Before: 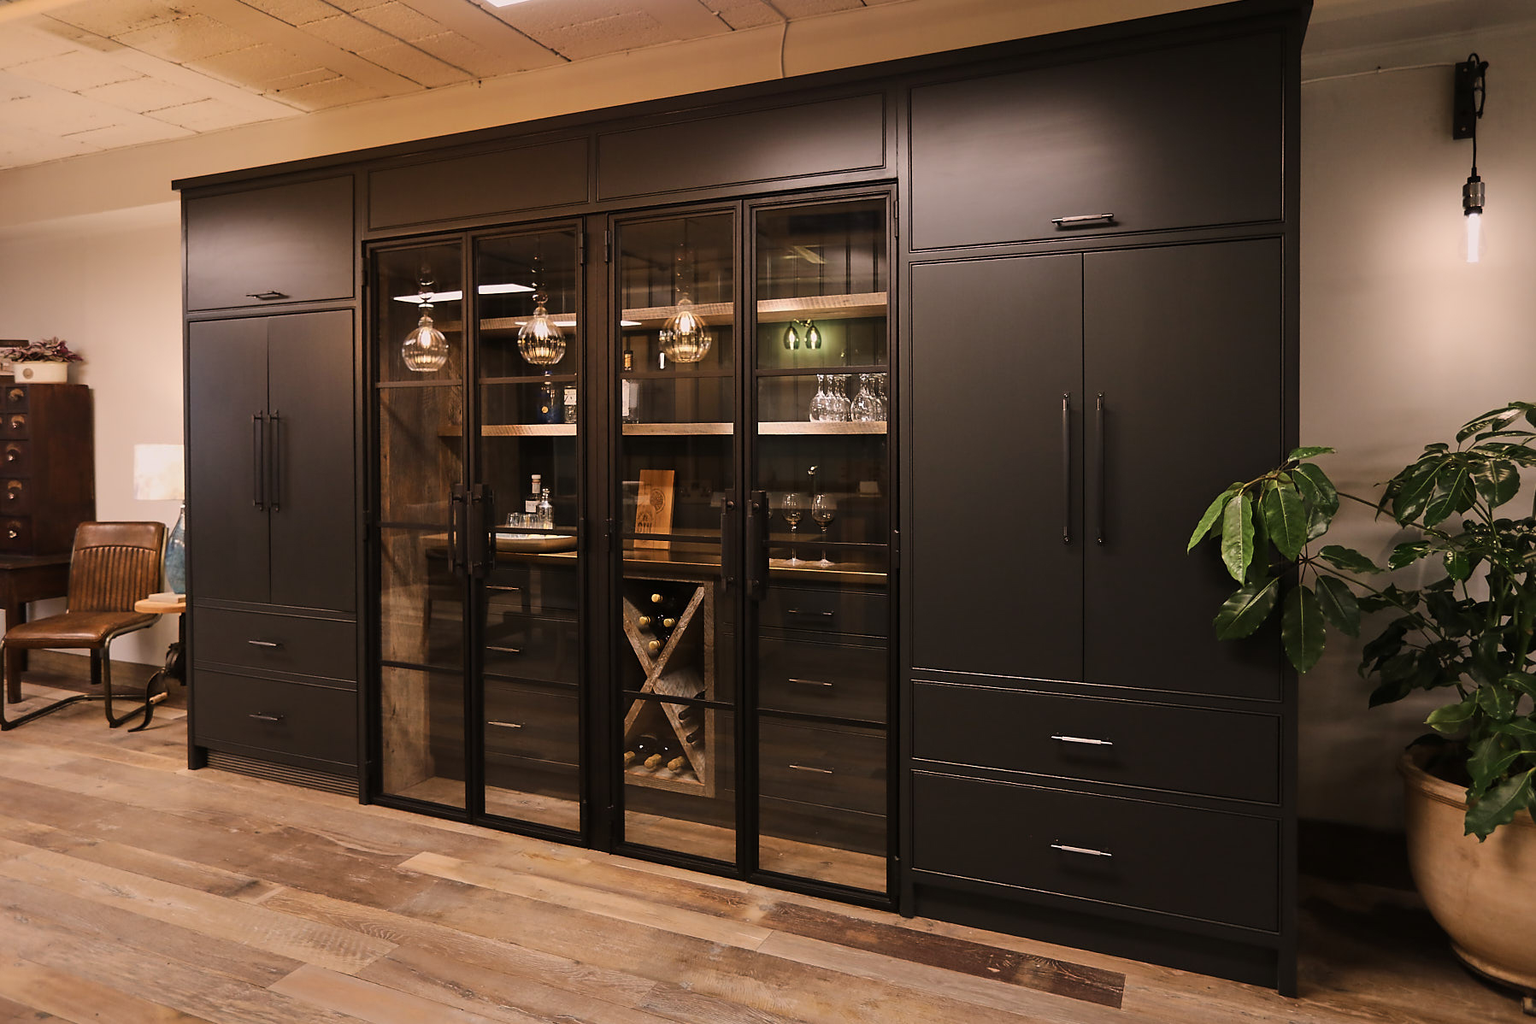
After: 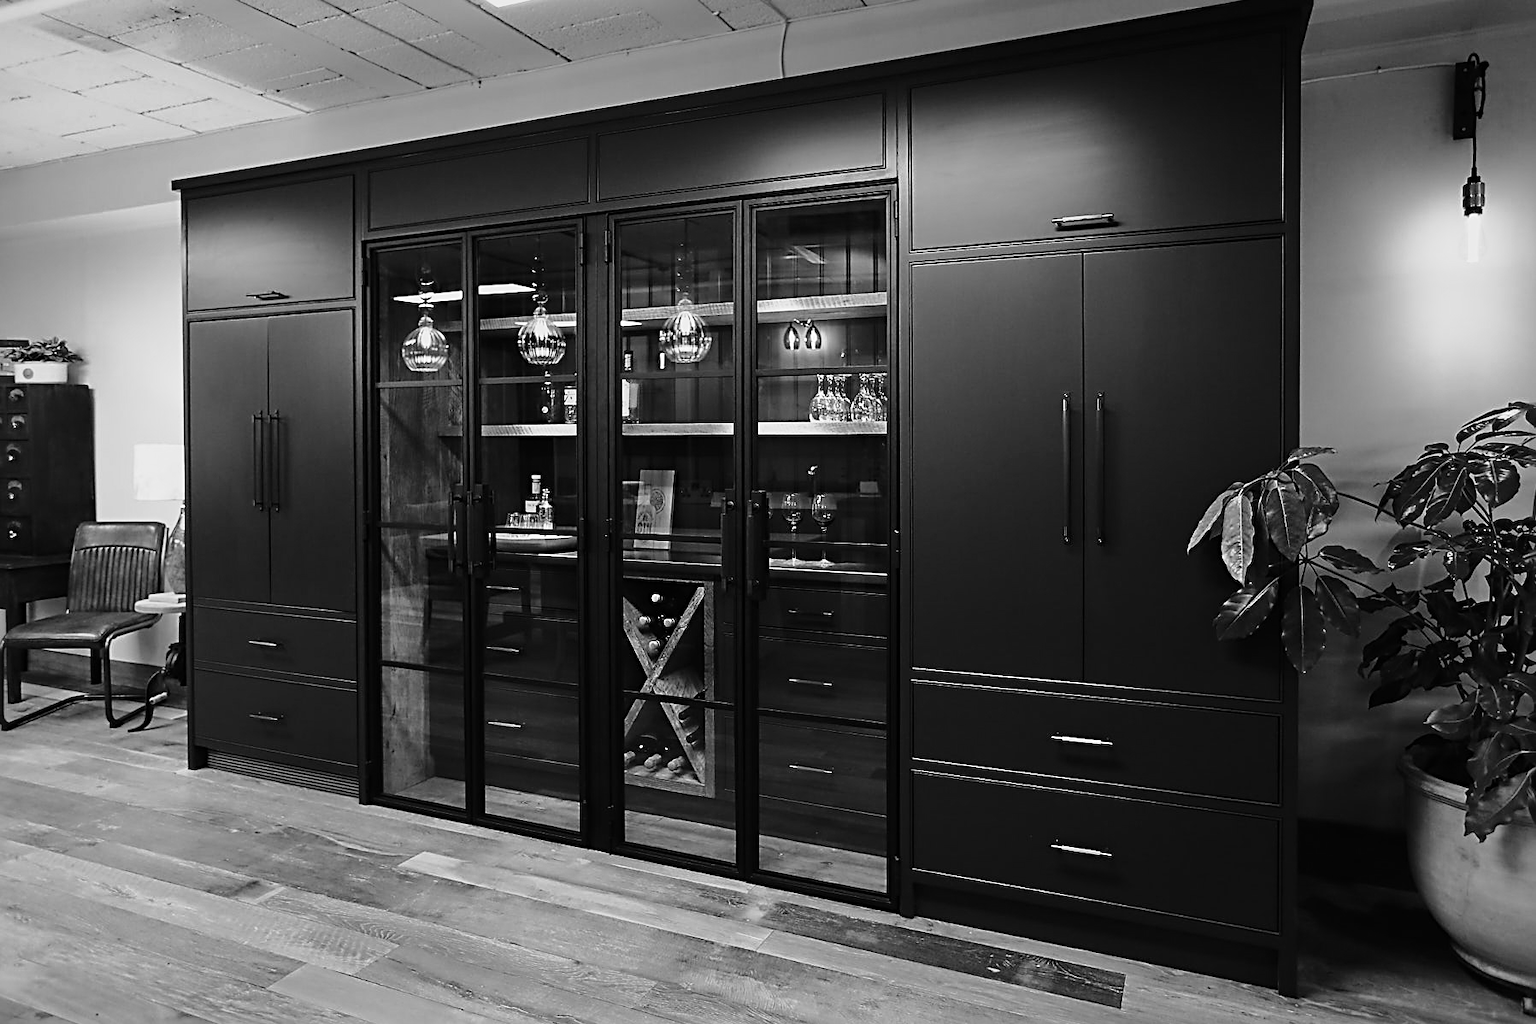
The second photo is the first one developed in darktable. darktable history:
color zones: mix -62.47%
sharpen: radius 3.119
tone curve: curves: ch0 [(0, 0) (0.105, 0.068) (0.195, 0.162) (0.283, 0.283) (0.384, 0.404) (0.485, 0.531) (0.638, 0.681) (0.795, 0.879) (1, 0.977)]; ch1 [(0, 0) (0.161, 0.092) (0.35, 0.33) (0.379, 0.401) (0.456, 0.469) (0.498, 0.503) (0.531, 0.537) (0.596, 0.621) (0.635, 0.671) (1, 1)]; ch2 [(0, 0) (0.371, 0.362) (0.437, 0.437) (0.483, 0.484) (0.53, 0.515) (0.56, 0.58) (0.622, 0.606) (1, 1)], color space Lab, independent channels, preserve colors none
monochrome: a -6.99, b 35.61, size 1.4
